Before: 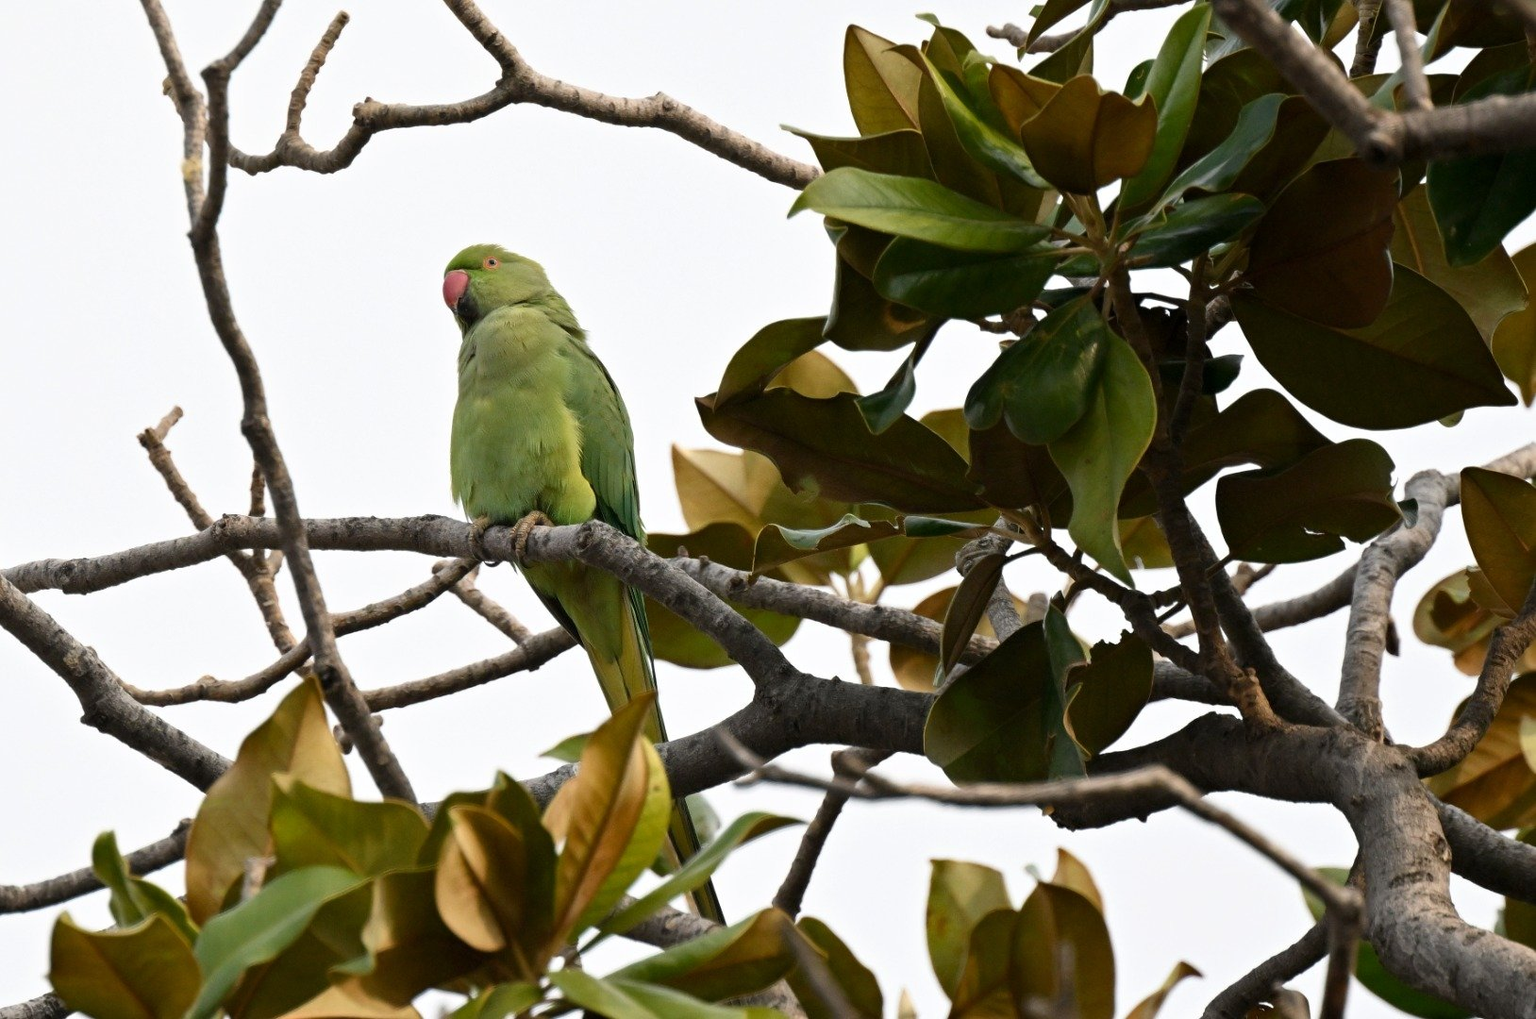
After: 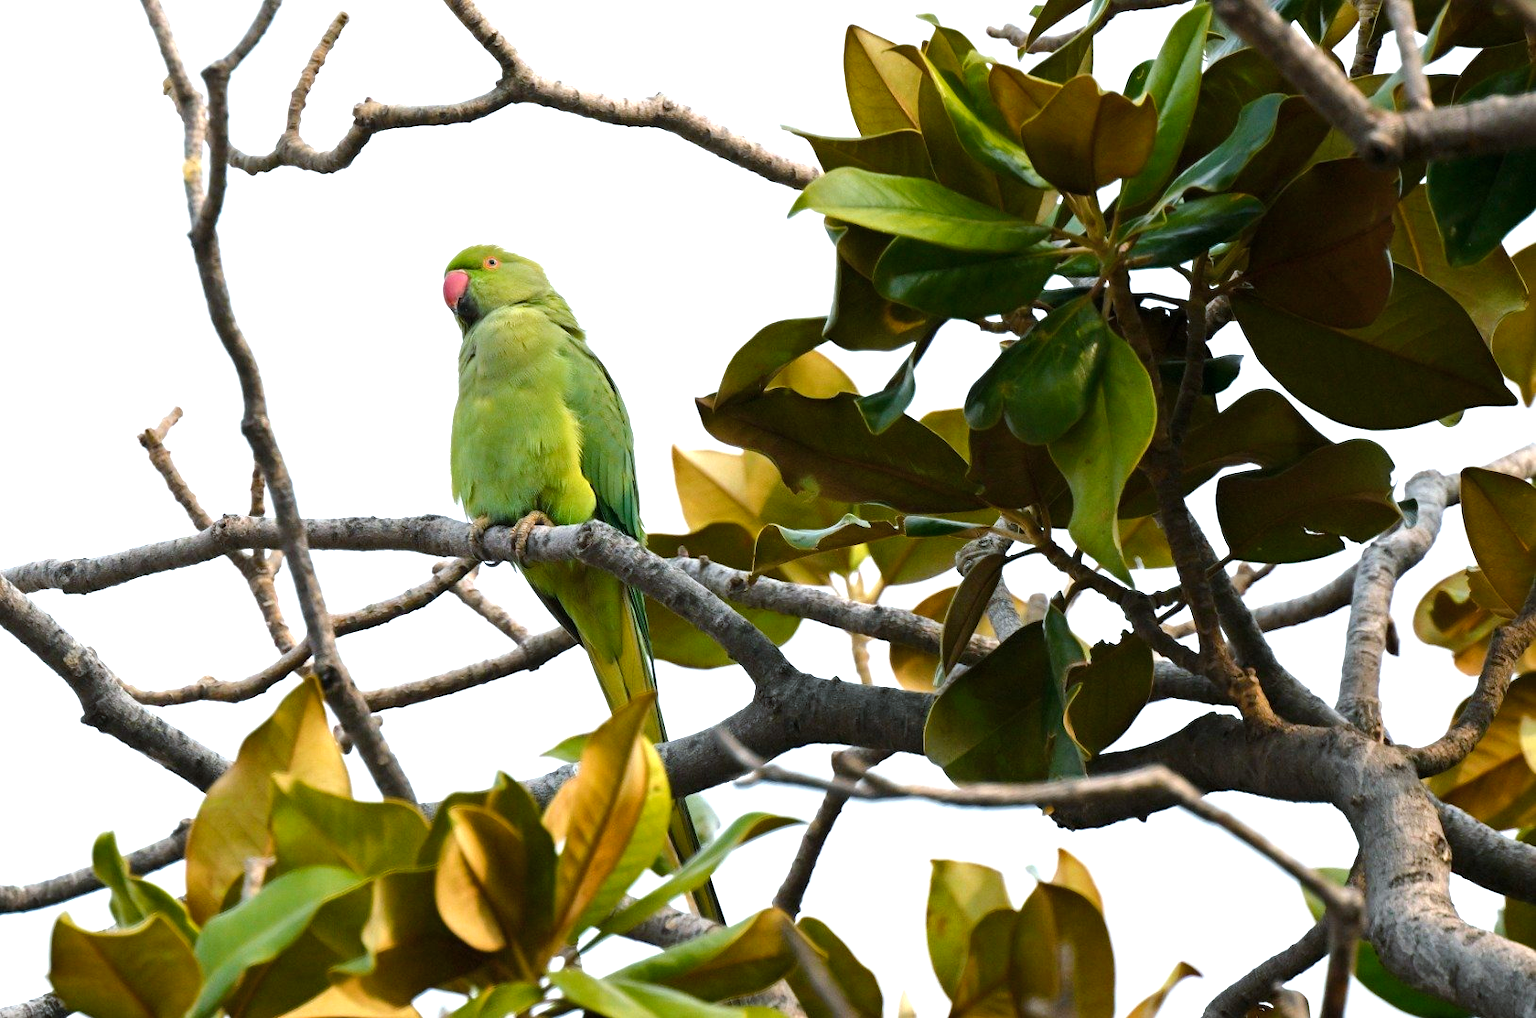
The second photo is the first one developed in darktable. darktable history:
color balance rgb: highlights gain › chroma 3.126%, highlights gain › hue 56.24°, perceptual saturation grading › global saturation 19.888%, perceptual brilliance grading › mid-tones 9.999%, perceptual brilliance grading › shadows 15.792%, global vibrance 25.002%, contrast 9.75%
exposure: black level correction 0, exposure 0.499 EV, compensate highlight preservation false
color correction: highlights a* -10.58, highlights b* -19.11
